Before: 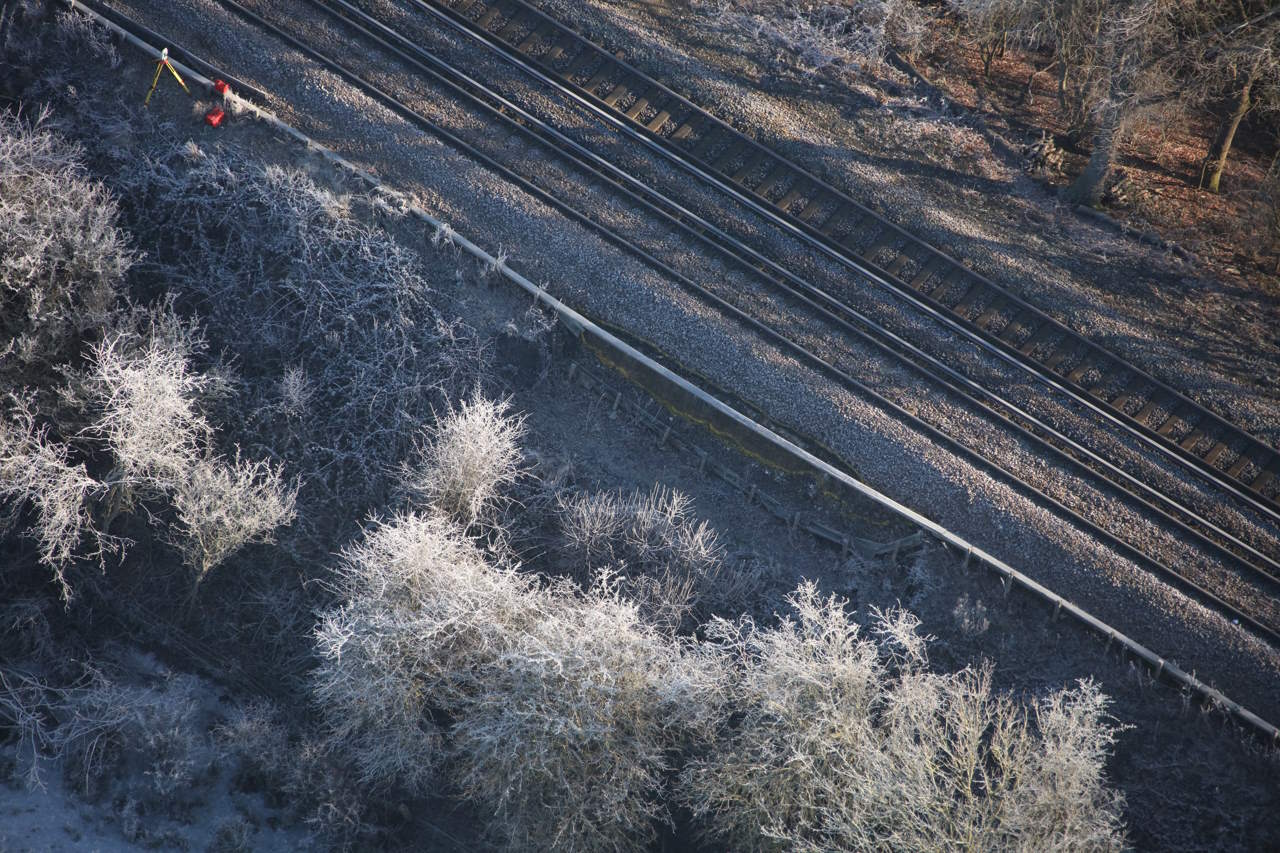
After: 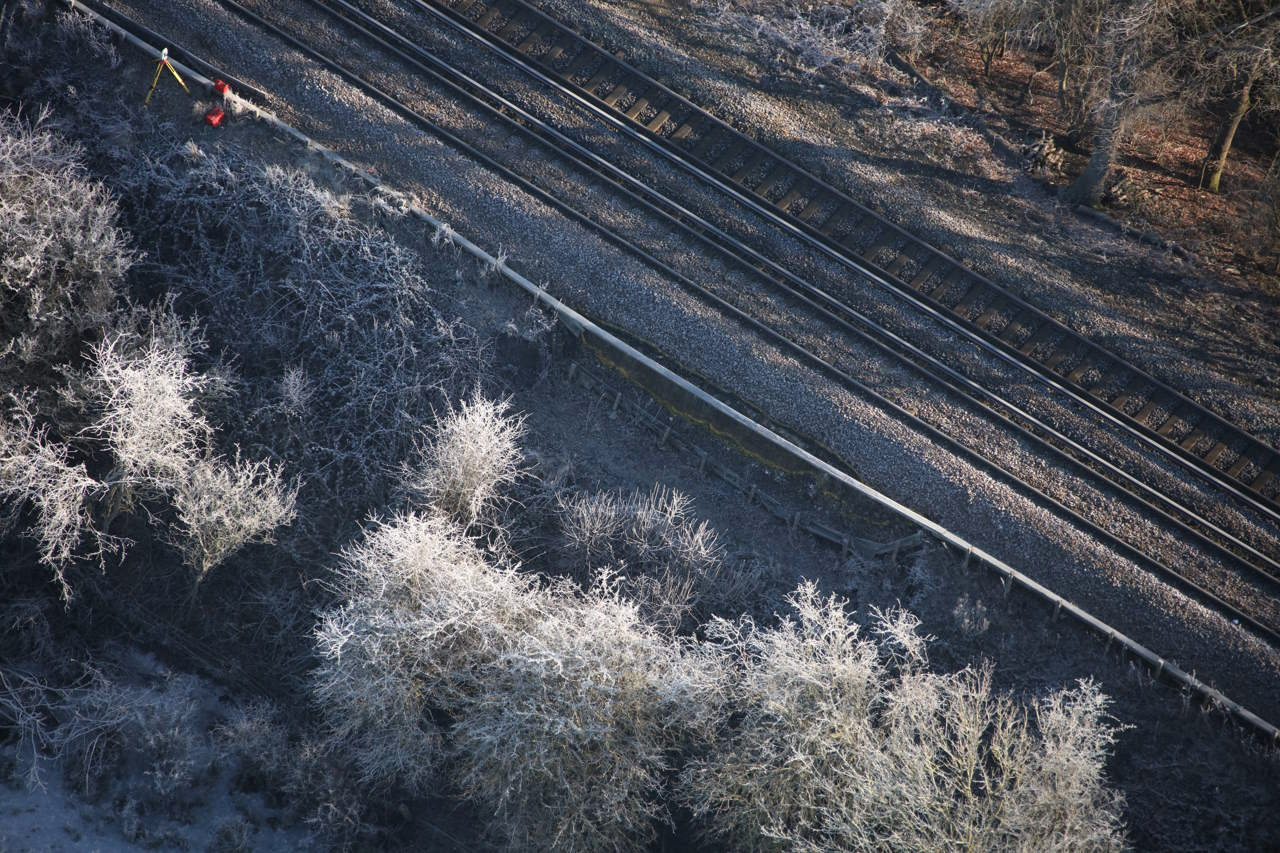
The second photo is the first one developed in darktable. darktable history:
tone equalizer: on, module defaults
rgb curve: curves: ch0 [(0, 0) (0.078, 0.051) (0.929, 0.956) (1, 1)], compensate middle gray true
exposure: exposure -0.072 EV, compensate highlight preservation false
